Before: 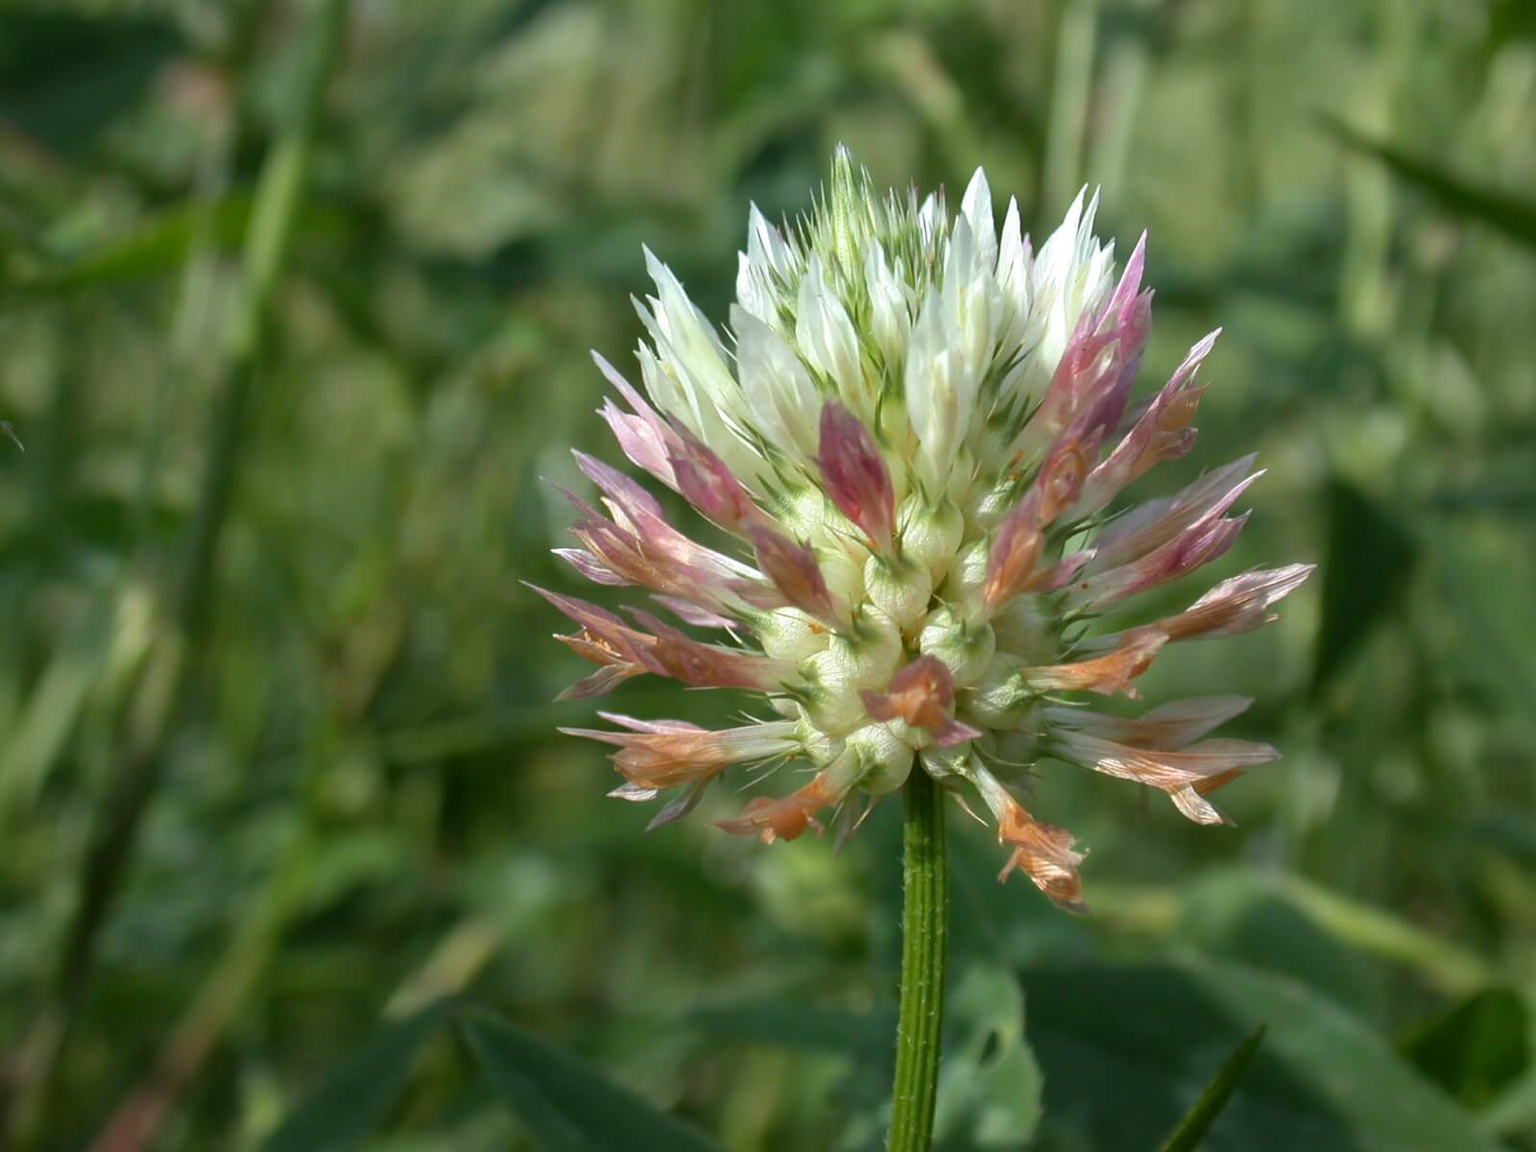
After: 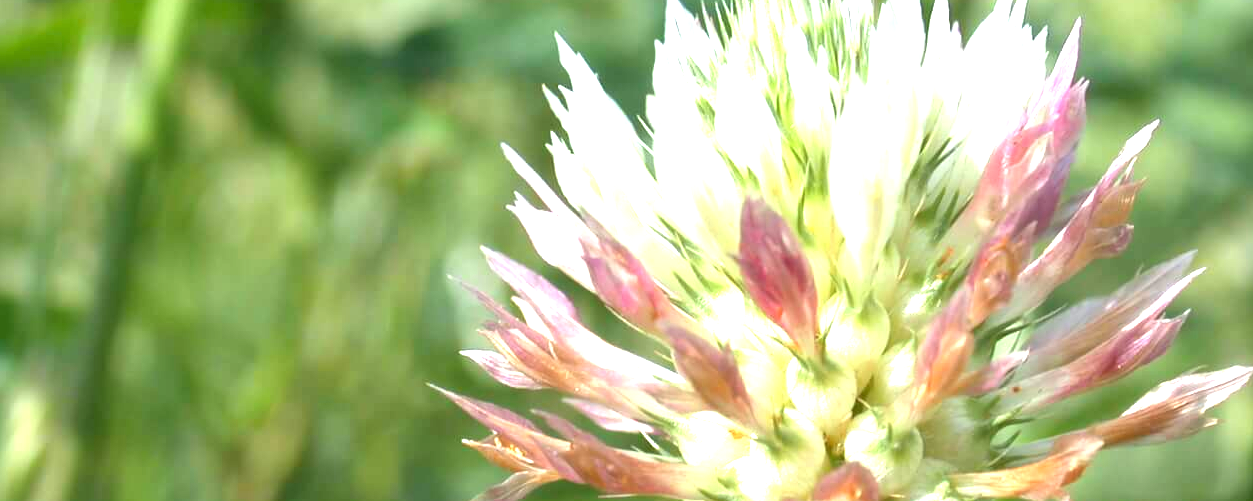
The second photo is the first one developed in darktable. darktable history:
exposure: black level correction 0, exposure 1.539 EV, compensate exposure bias true, compensate highlight preservation false
crop: left 7.146%, top 18.453%, right 14.513%, bottom 39.77%
